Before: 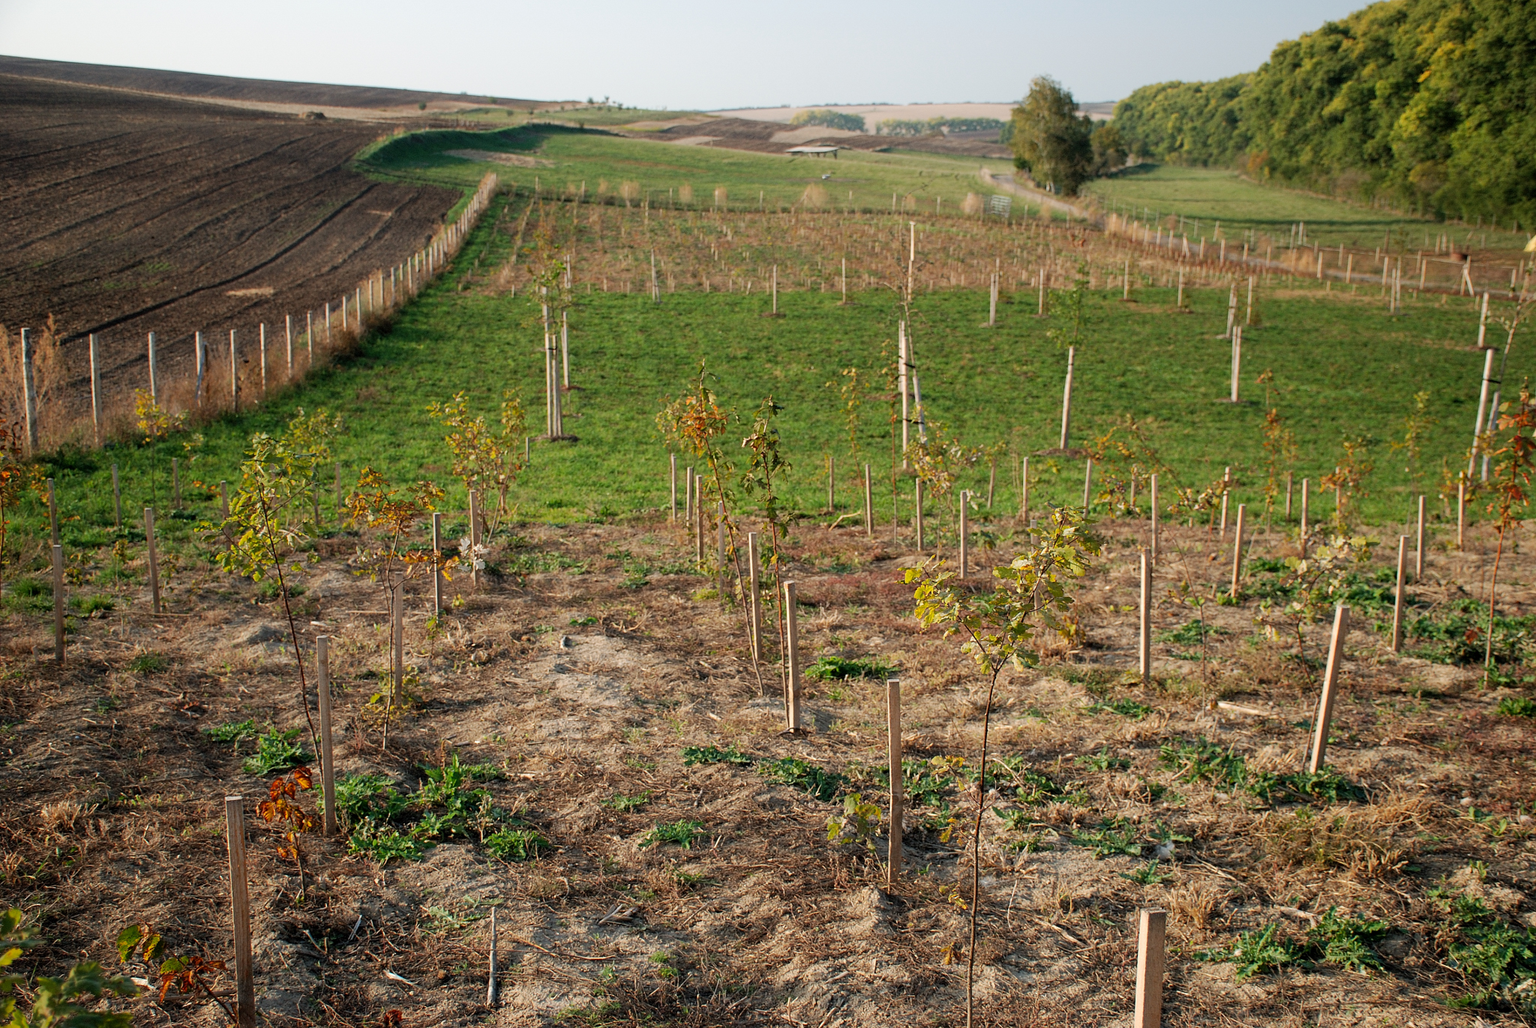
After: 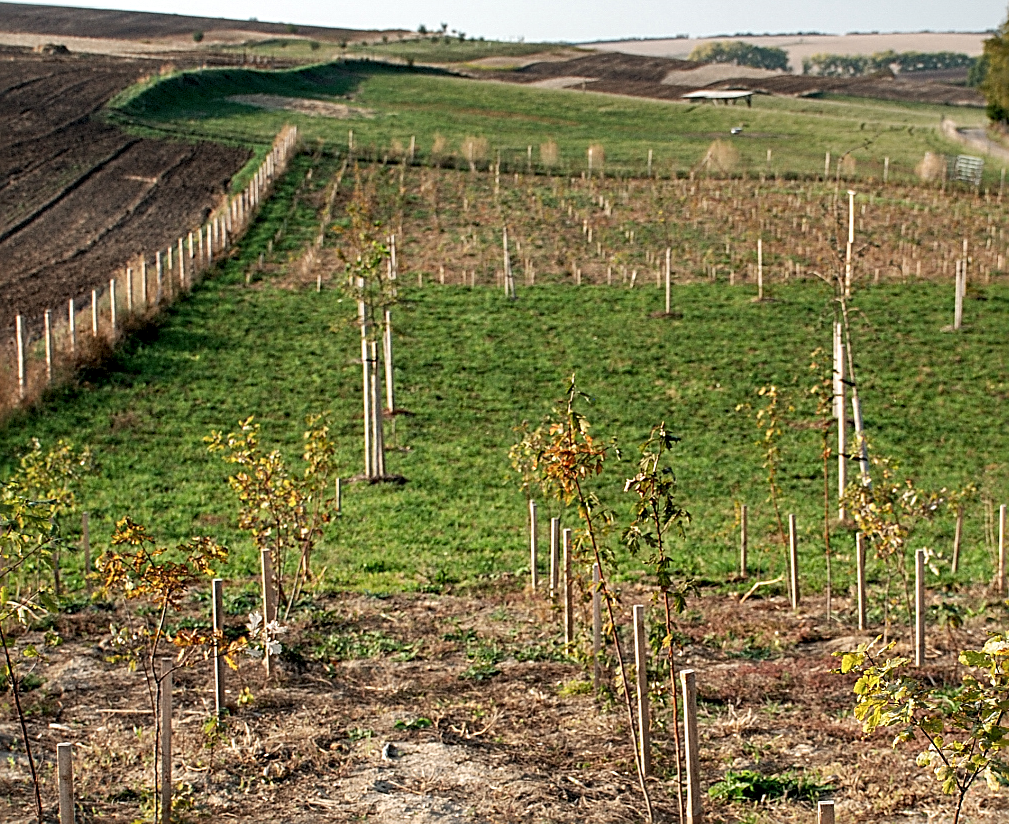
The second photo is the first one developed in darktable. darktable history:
crop: left 17.835%, top 7.675%, right 32.881%, bottom 32.213%
local contrast: detail 135%, midtone range 0.75
shadows and highlights: radius 171.16, shadows 27, white point adjustment 3.13, highlights -67.95, soften with gaussian
sharpen: radius 2.543, amount 0.636
